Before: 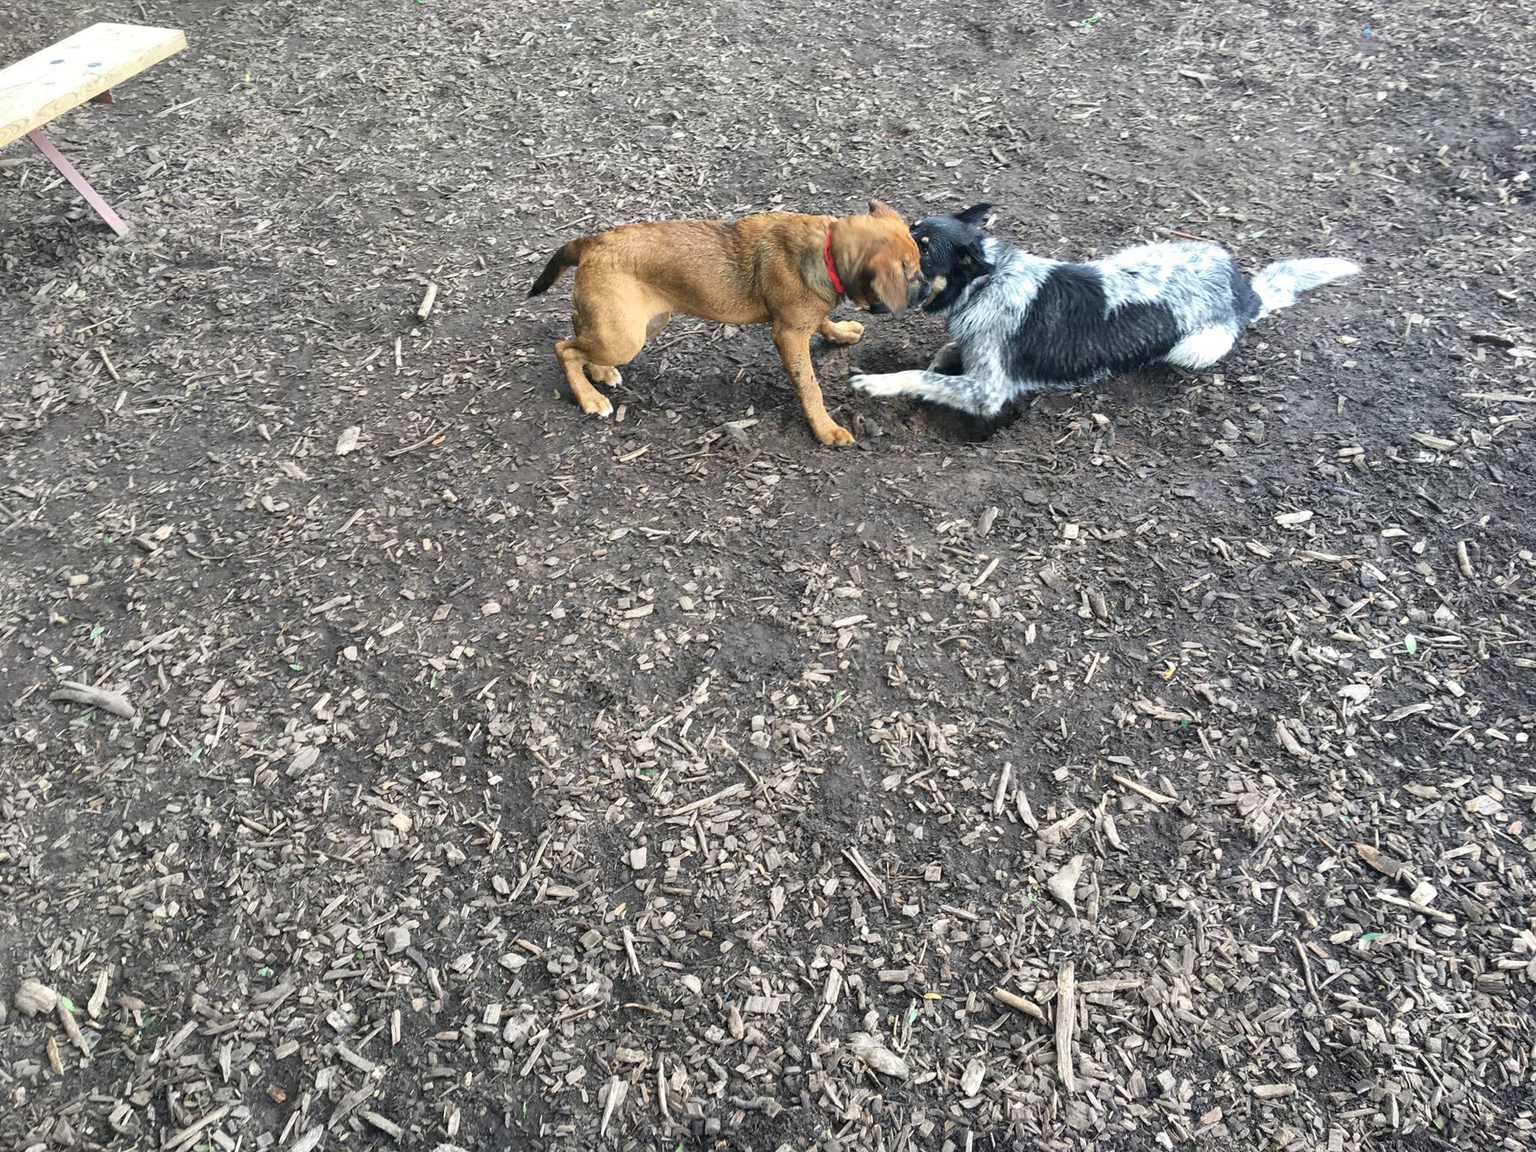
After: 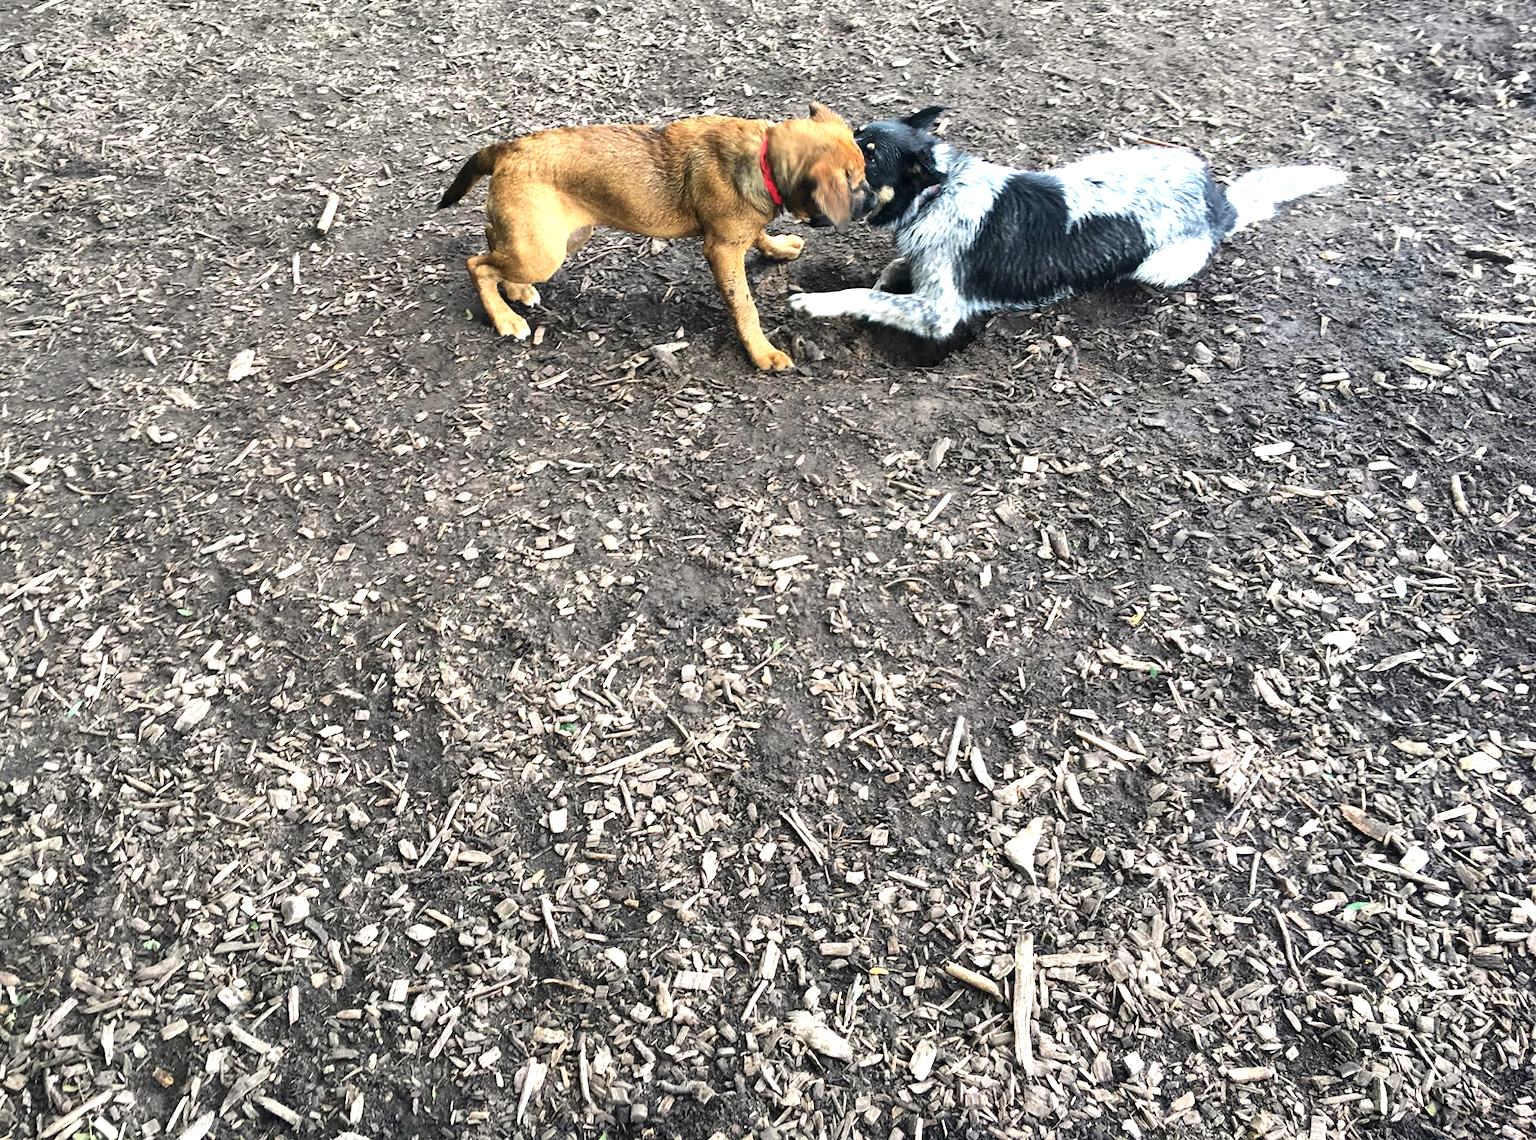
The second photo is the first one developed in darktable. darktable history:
crop and rotate: left 8.262%, top 9.226%
tone equalizer: -8 EV -0.75 EV, -7 EV -0.7 EV, -6 EV -0.6 EV, -5 EV -0.4 EV, -3 EV 0.4 EV, -2 EV 0.6 EV, -1 EV 0.7 EV, +0 EV 0.75 EV, edges refinement/feathering 500, mask exposure compensation -1.57 EV, preserve details no
color correction: highlights a* 0.816, highlights b* 2.78, saturation 1.1
